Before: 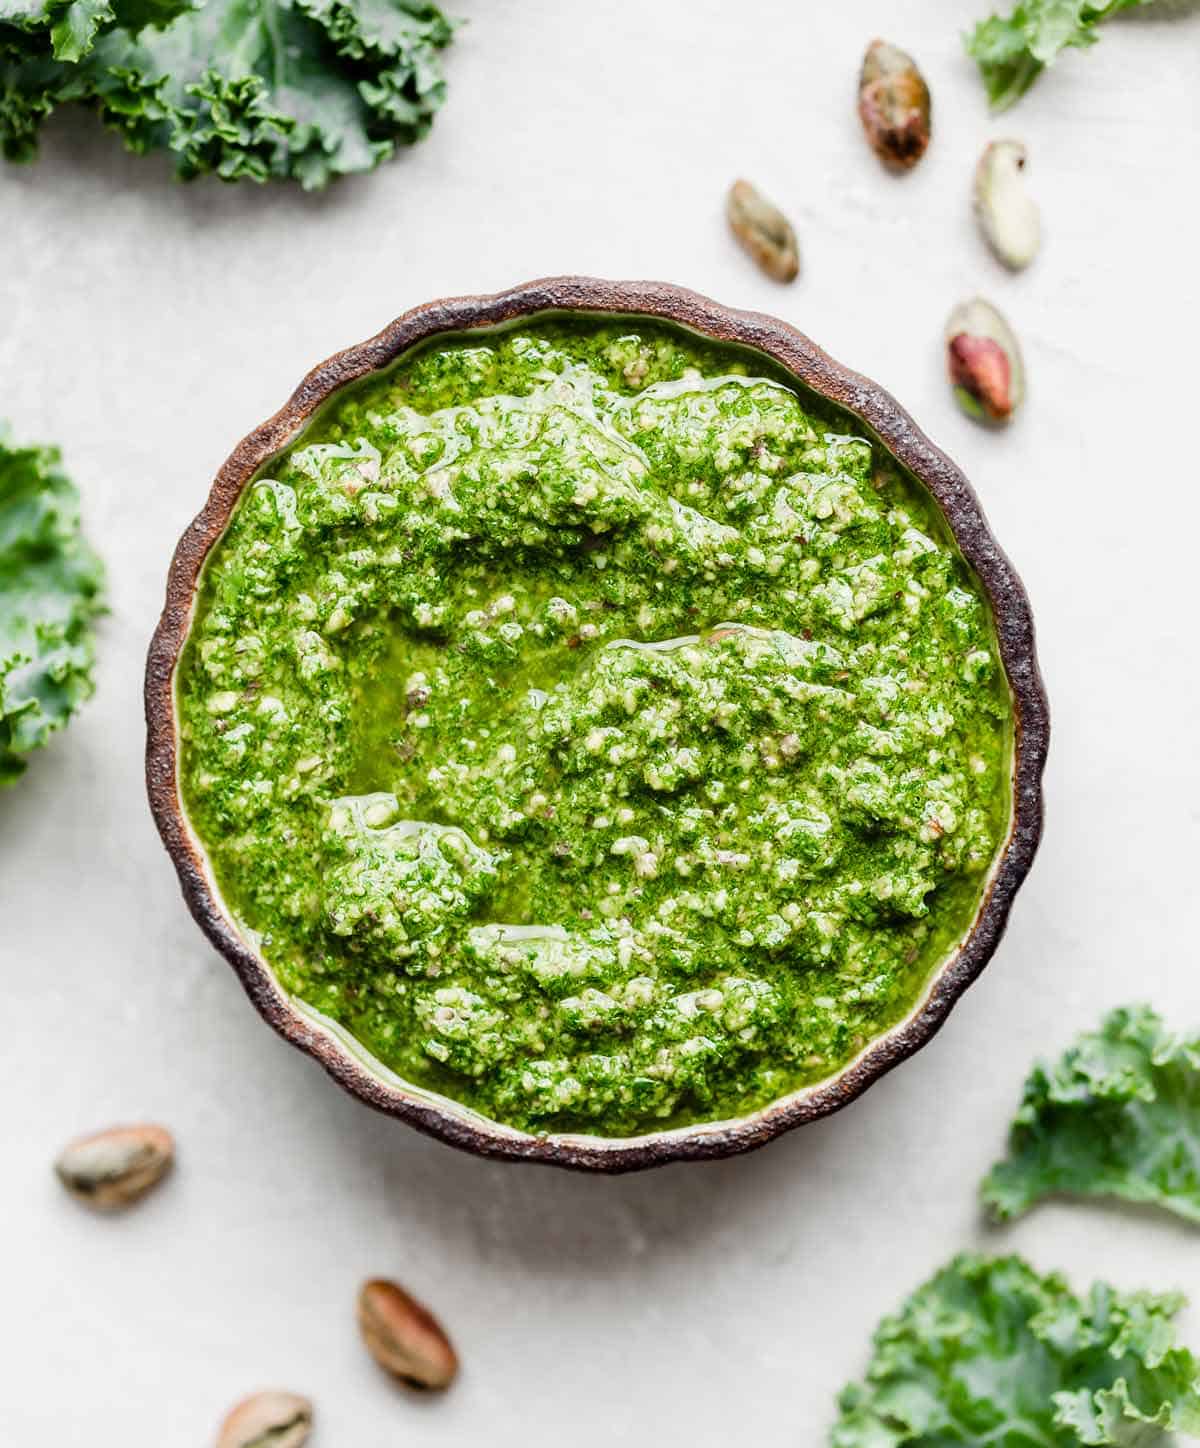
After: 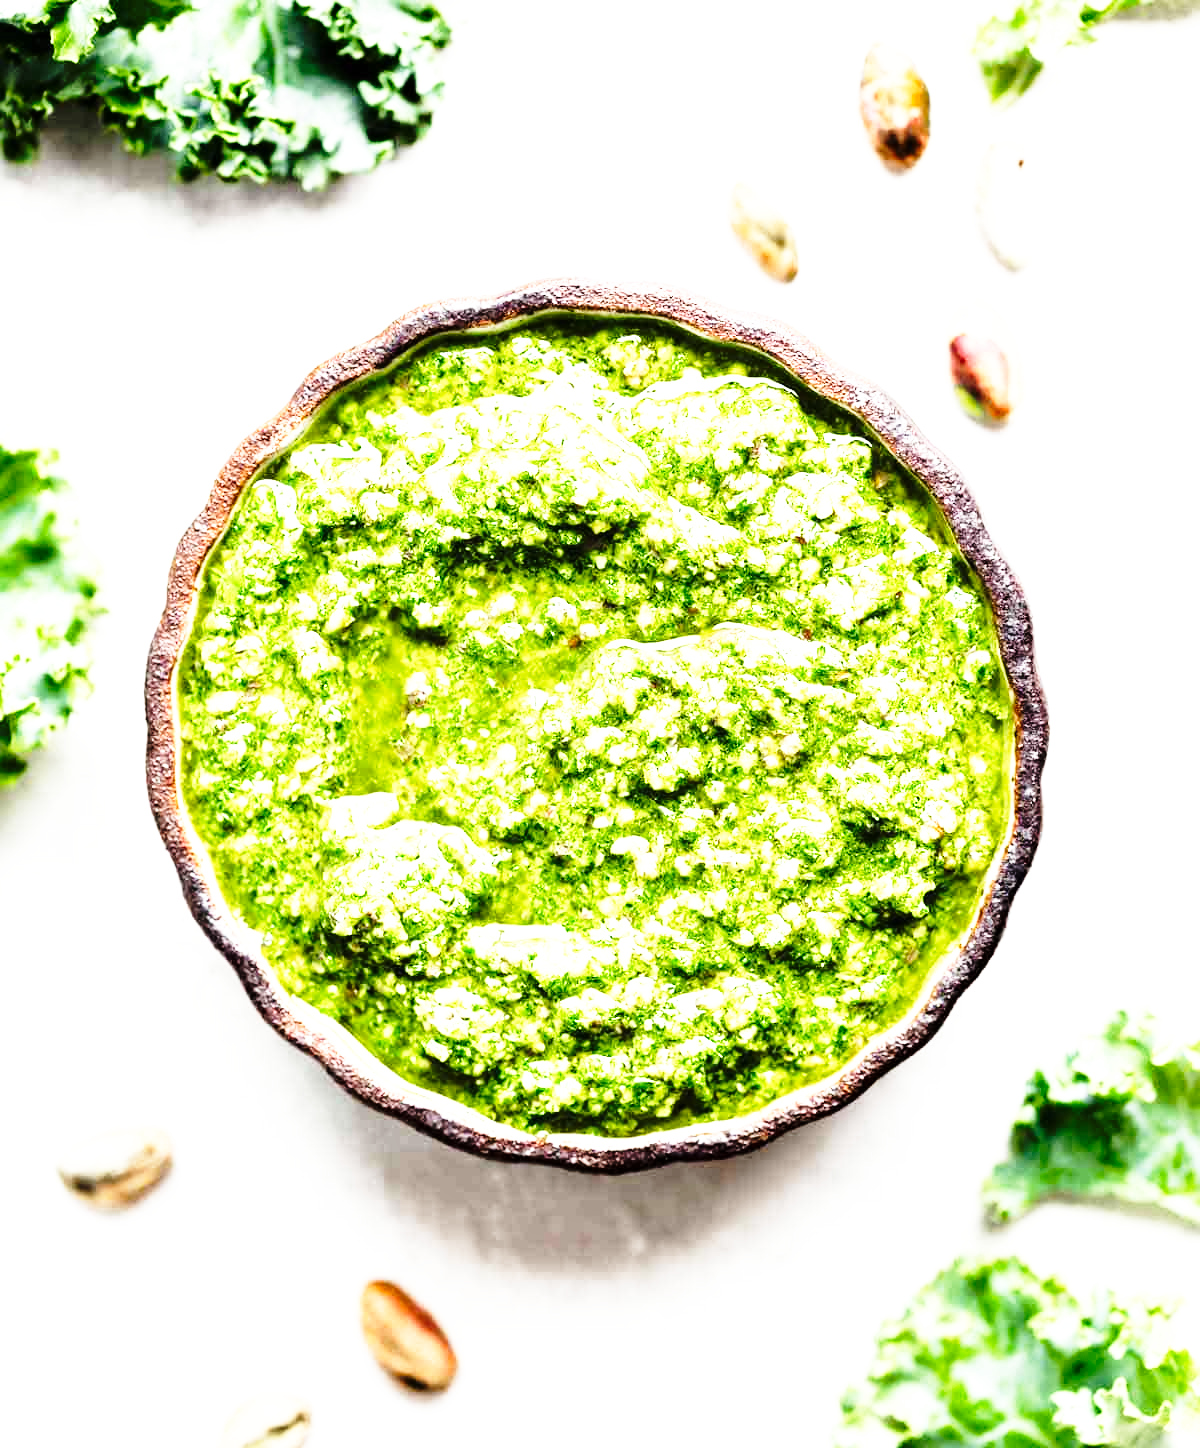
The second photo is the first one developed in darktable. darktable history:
base curve: curves: ch0 [(0, 0) (0.026, 0.03) (0.109, 0.232) (0.351, 0.748) (0.669, 0.968) (1, 1)], preserve colors none
tone equalizer: -8 EV -0.743 EV, -7 EV -0.736 EV, -6 EV -0.572 EV, -5 EV -0.41 EV, -3 EV 0.39 EV, -2 EV 0.6 EV, -1 EV 0.692 EV, +0 EV 0.736 EV
